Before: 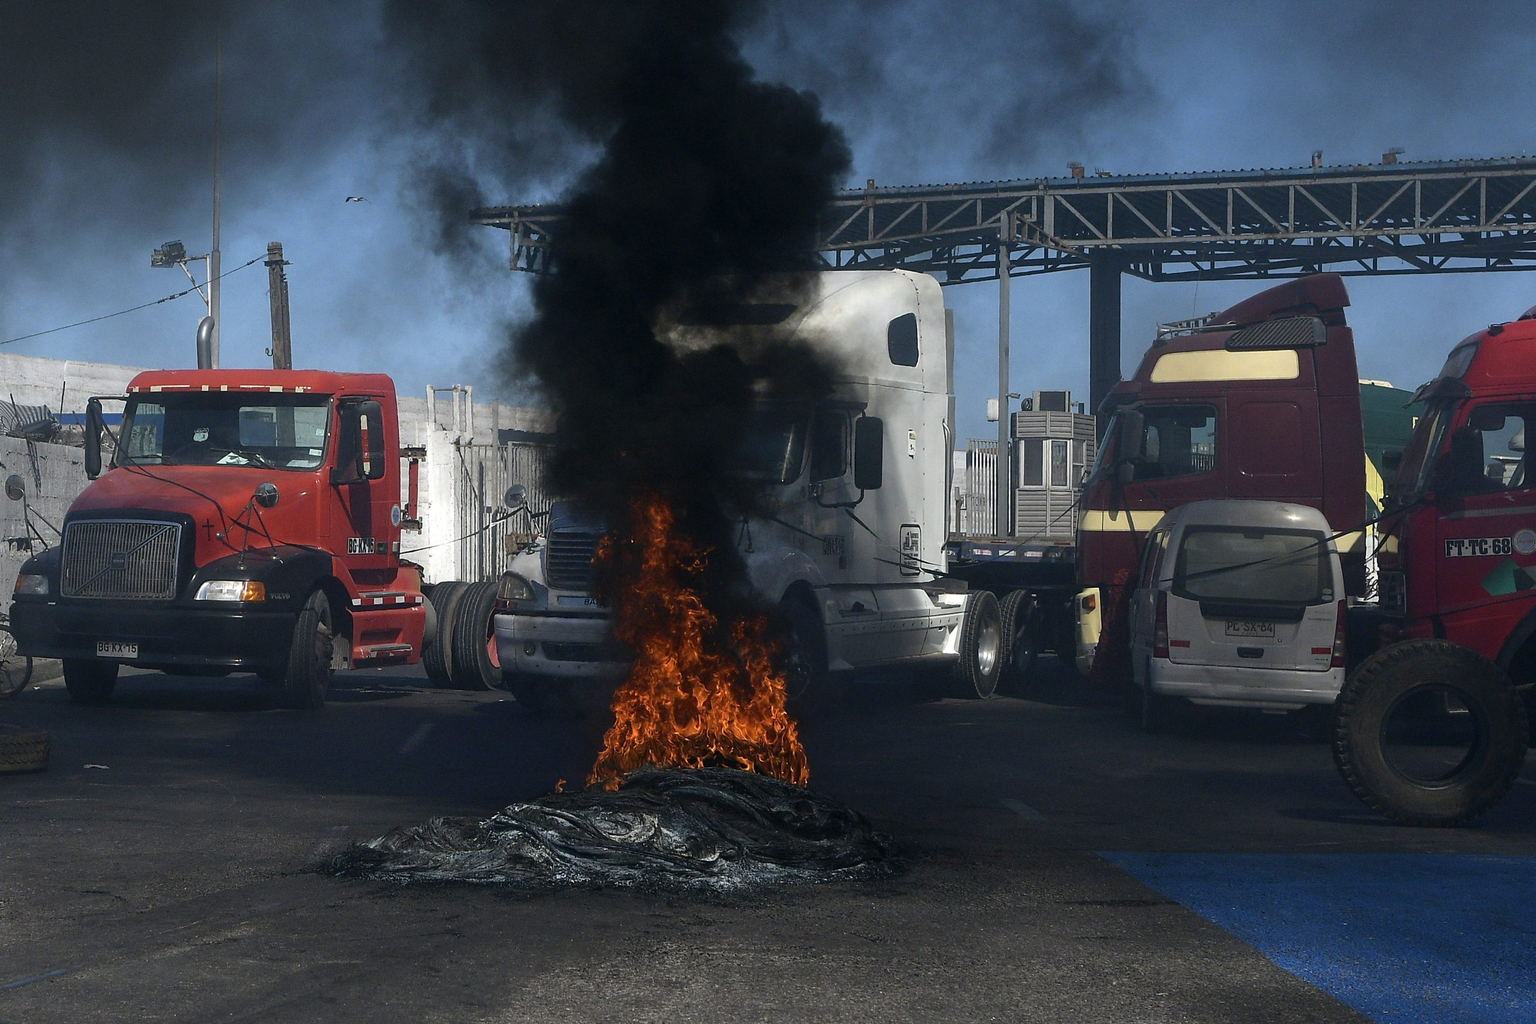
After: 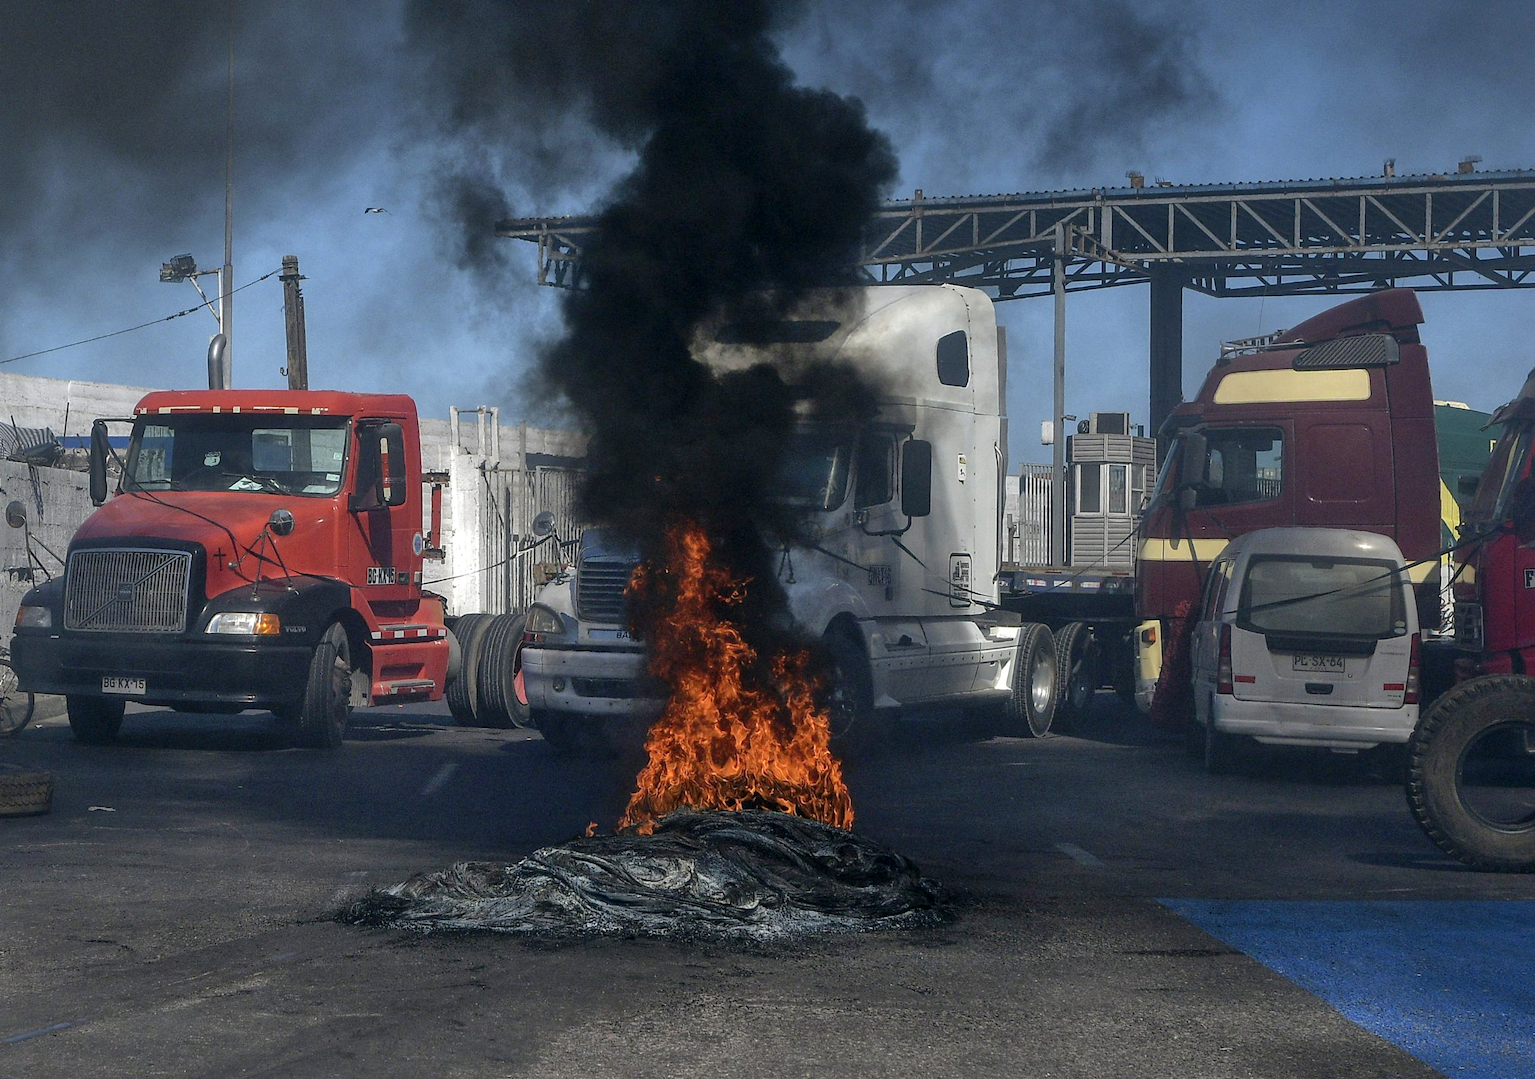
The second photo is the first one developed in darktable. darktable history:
shadows and highlights: on, module defaults
local contrast: on, module defaults
crop and rotate: right 5.167%
